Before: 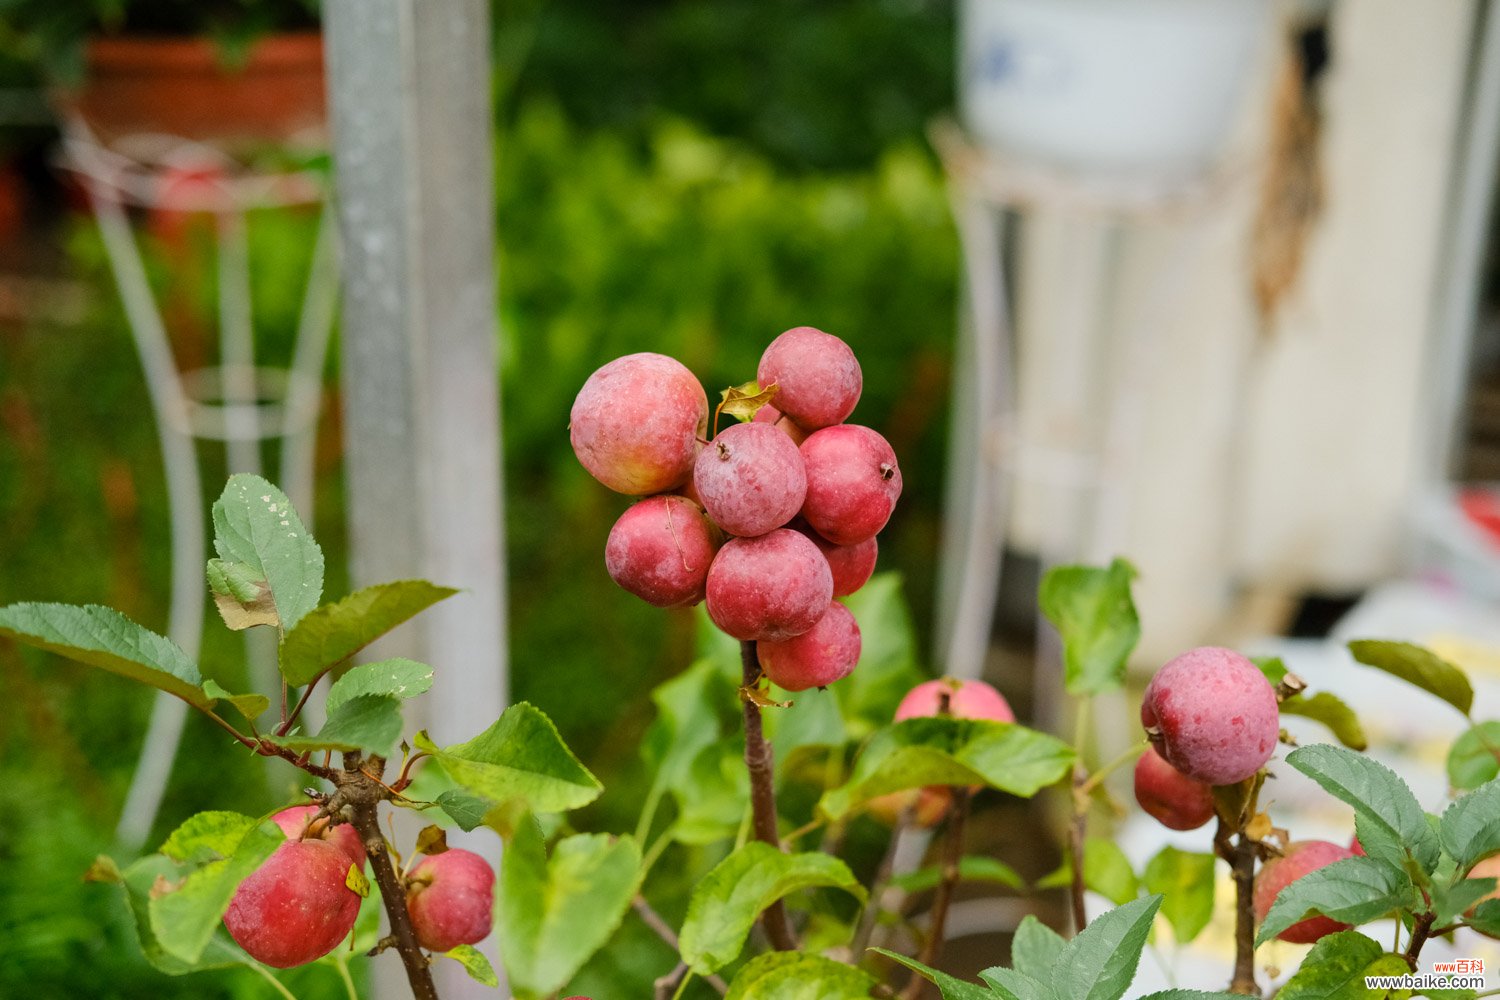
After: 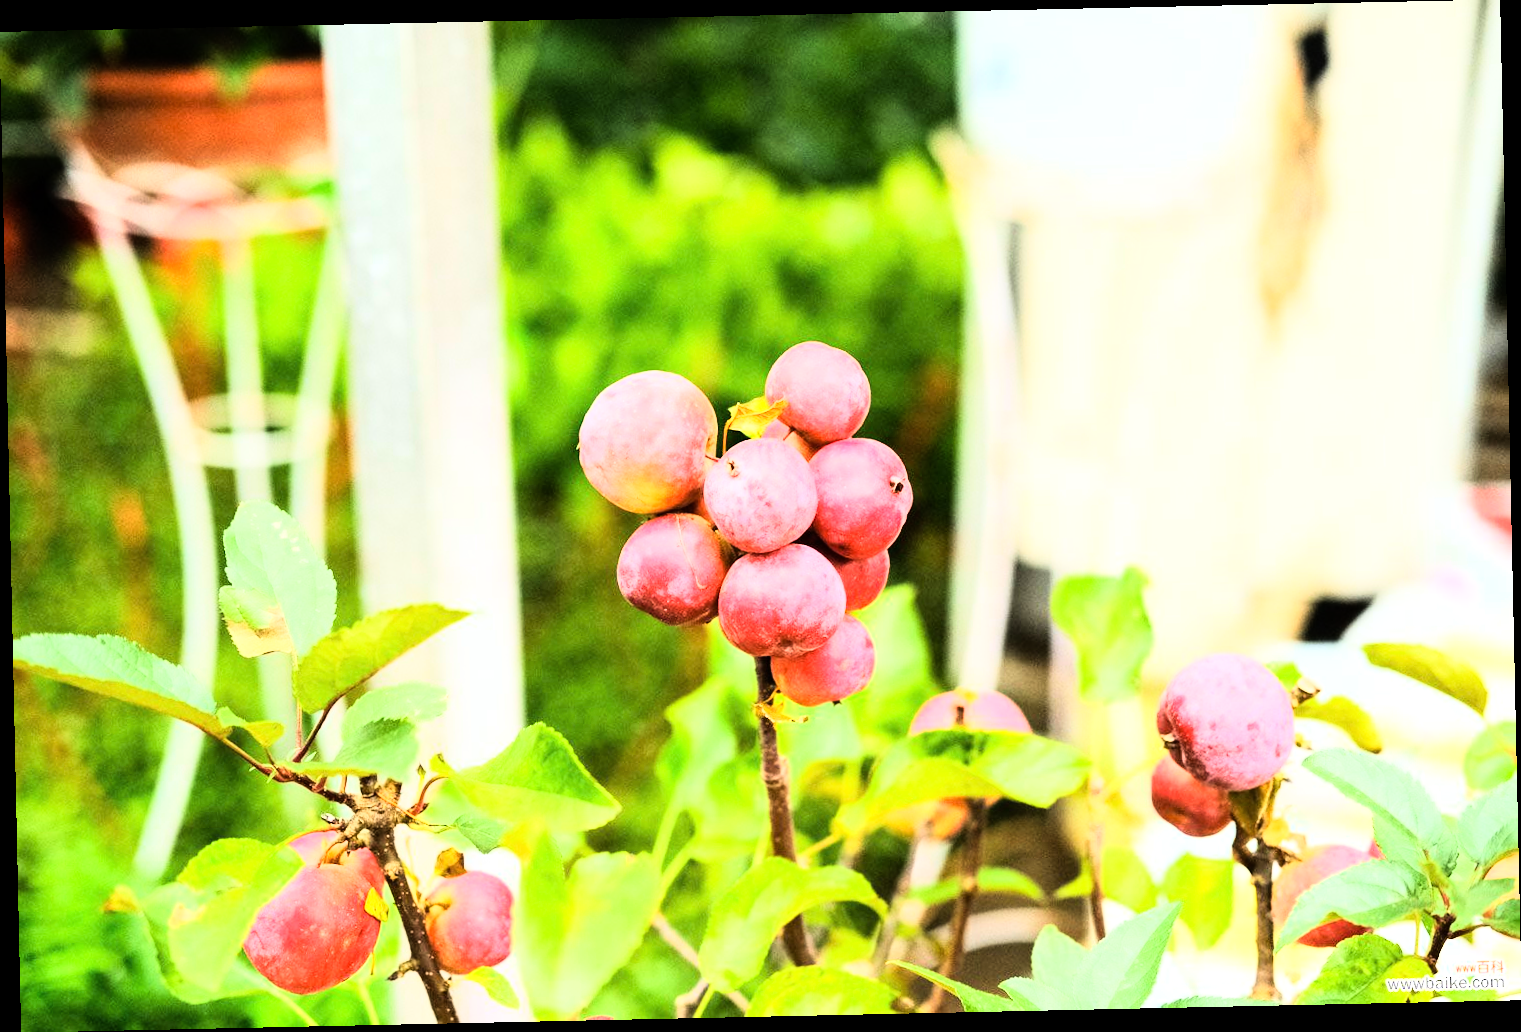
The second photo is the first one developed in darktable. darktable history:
exposure: black level correction 0, exposure 1 EV, compensate exposure bias true, compensate highlight preservation false
rgb curve: curves: ch0 [(0, 0) (0.21, 0.15) (0.24, 0.21) (0.5, 0.75) (0.75, 0.96) (0.89, 0.99) (1, 1)]; ch1 [(0, 0.02) (0.21, 0.13) (0.25, 0.2) (0.5, 0.67) (0.75, 0.9) (0.89, 0.97) (1, 1)]; ch2 [(0, 0.02) (0.21, 0.13) (0.25, 0.2) (0.5, 0.67) (0.75, 0.9) (0.89, 0.97) (1, 1)], compensate middle gray true
rotate and perspective: rotation -1.24°, automatic cropping off
